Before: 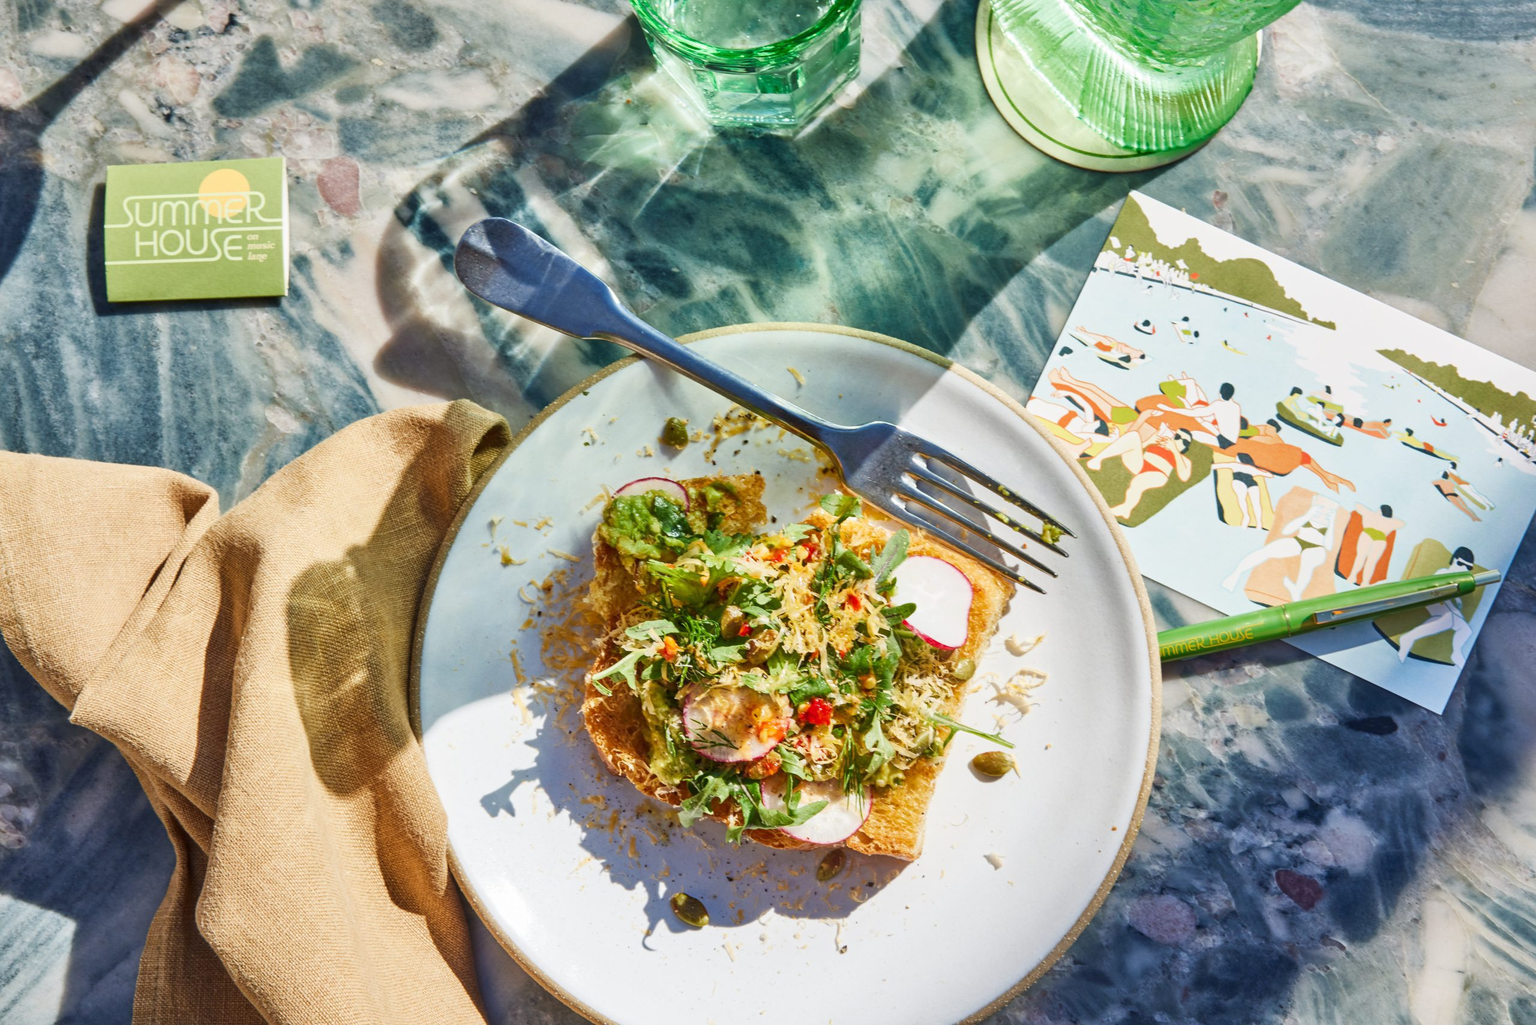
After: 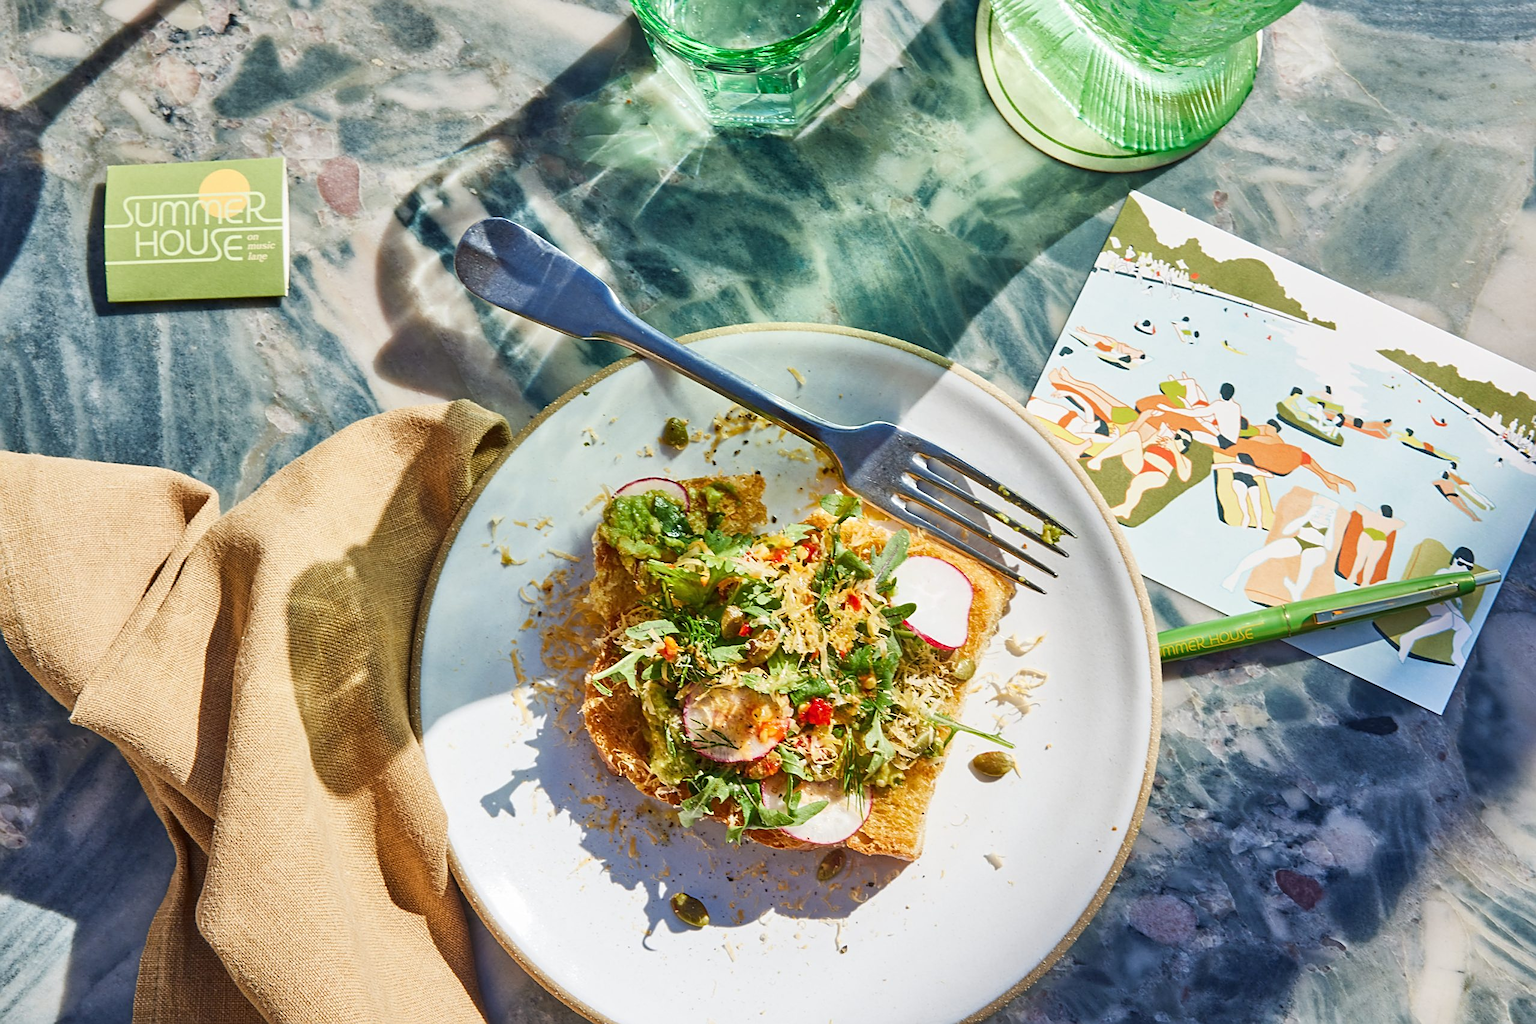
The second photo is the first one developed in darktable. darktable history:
white balance: emerald 1
sharpen: amount 0.55
